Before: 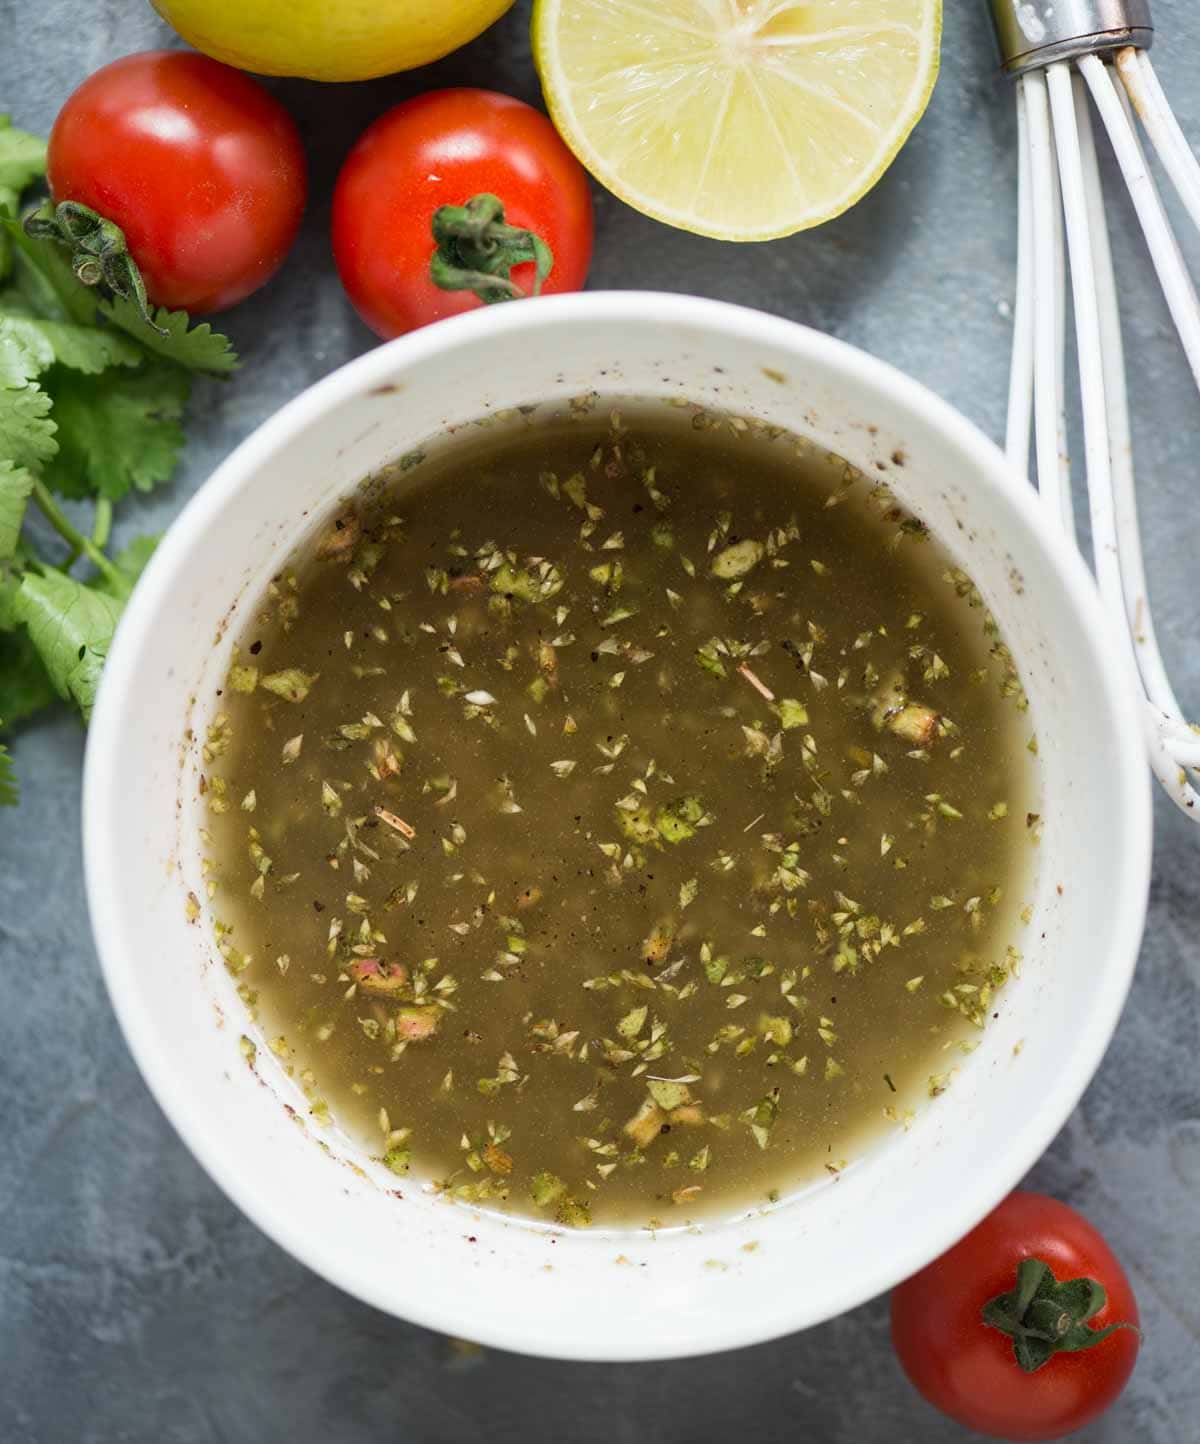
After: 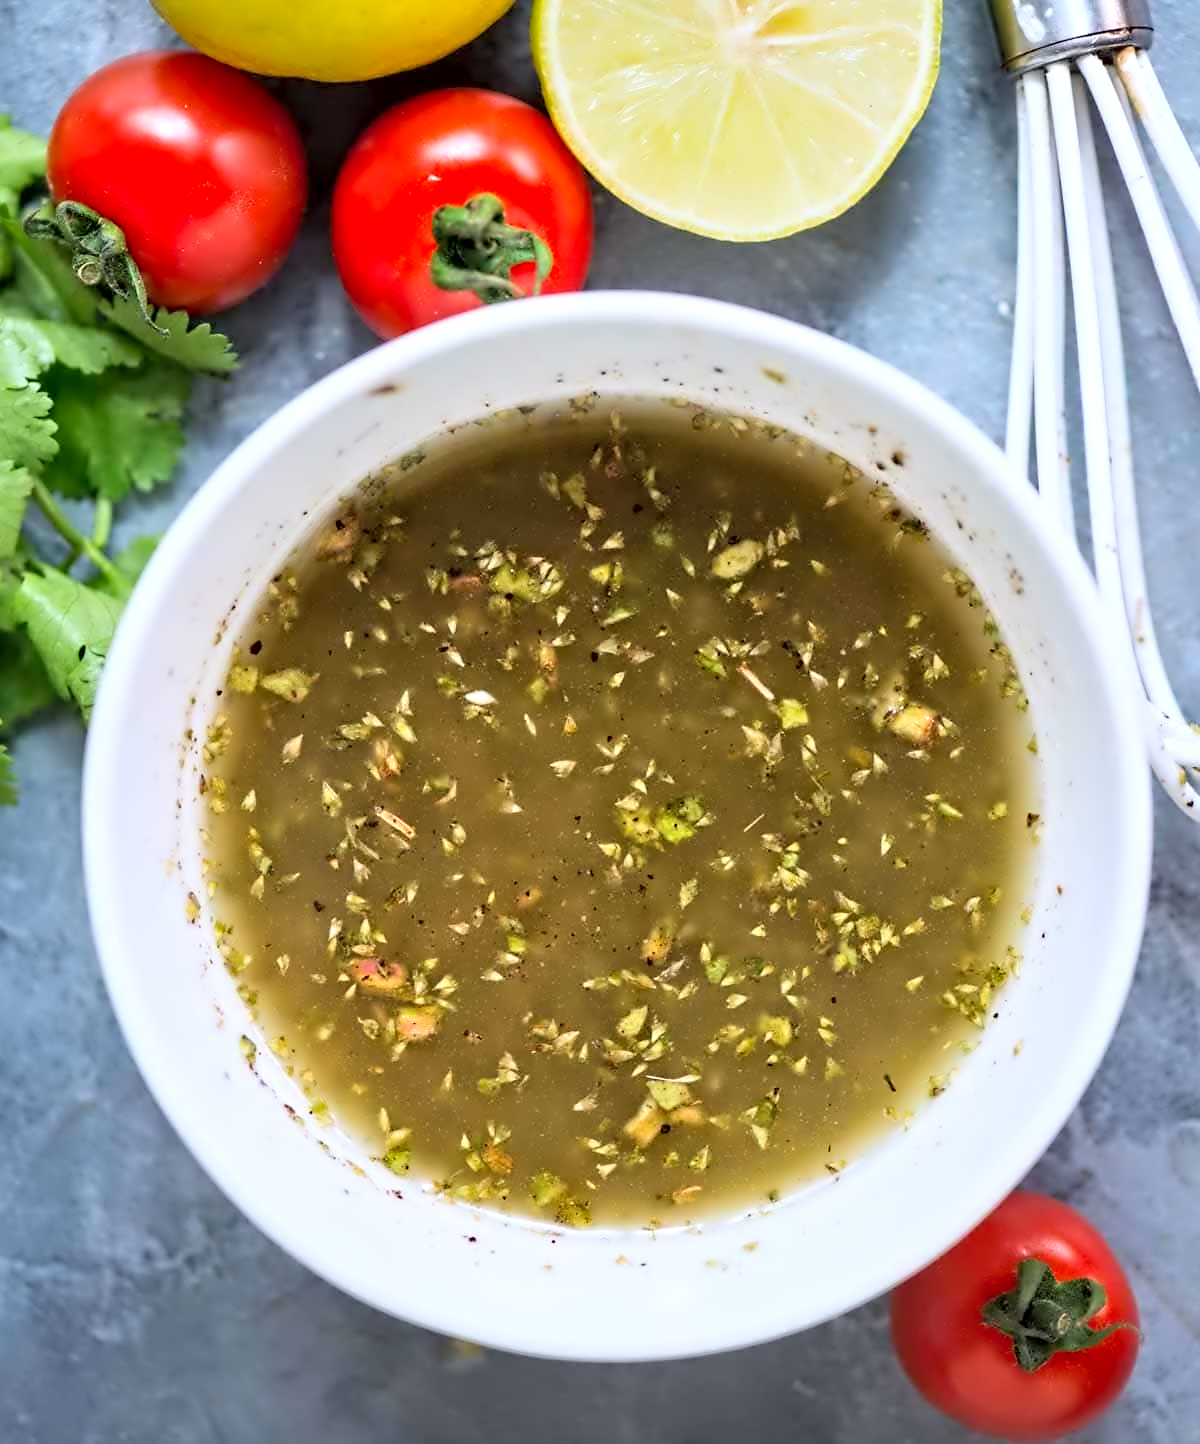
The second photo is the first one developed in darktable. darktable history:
contrast brightness saturation: contrast 0.07, brightness 0.18, saturation 0.4
color calibration: illuminant as shot in camera, x 0.358, y 0.373, temperature 4628.91 K
contrast equalizer: octaves 7, y [[0.5, 0.542, 0.583, 0.625, 0.667, 0.708], [0.5 ×6], [0.5 ×6], [0, 0.033, 0.067, 0.1, 0.133, 0.167], [0, 0.05, 0.1, 0.15, 0.2, 0.25]]
